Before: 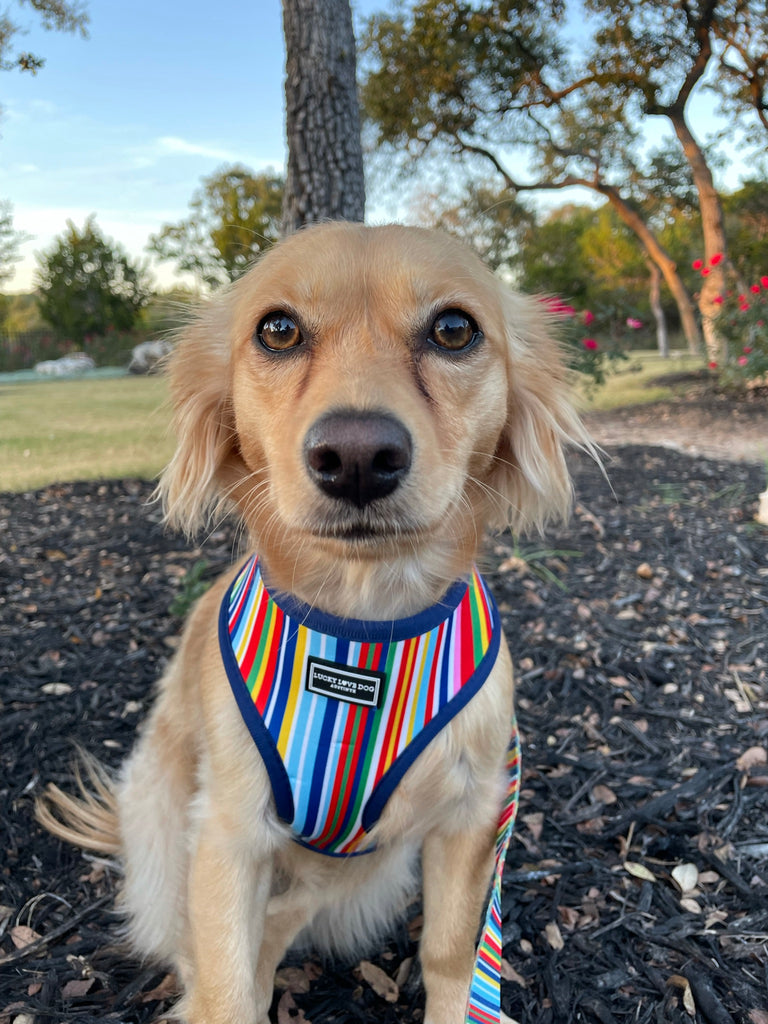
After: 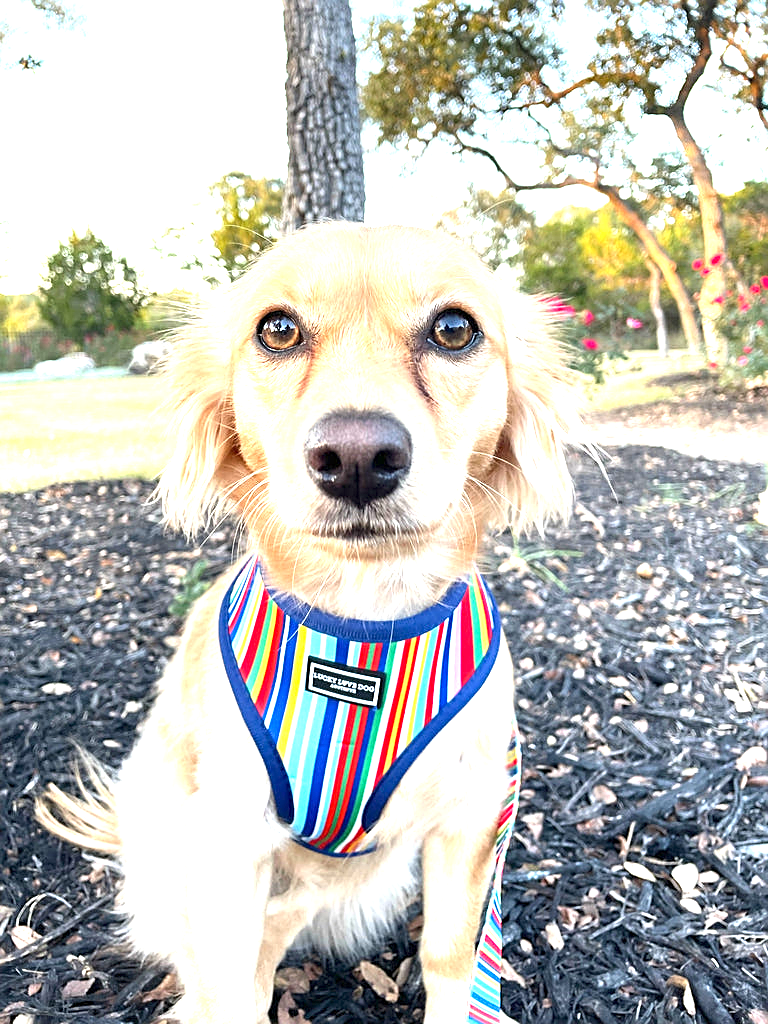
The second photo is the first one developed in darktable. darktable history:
exposure: exposure 2.003 EV, compensate highlight preservation false
sharpen: on, module defaults
